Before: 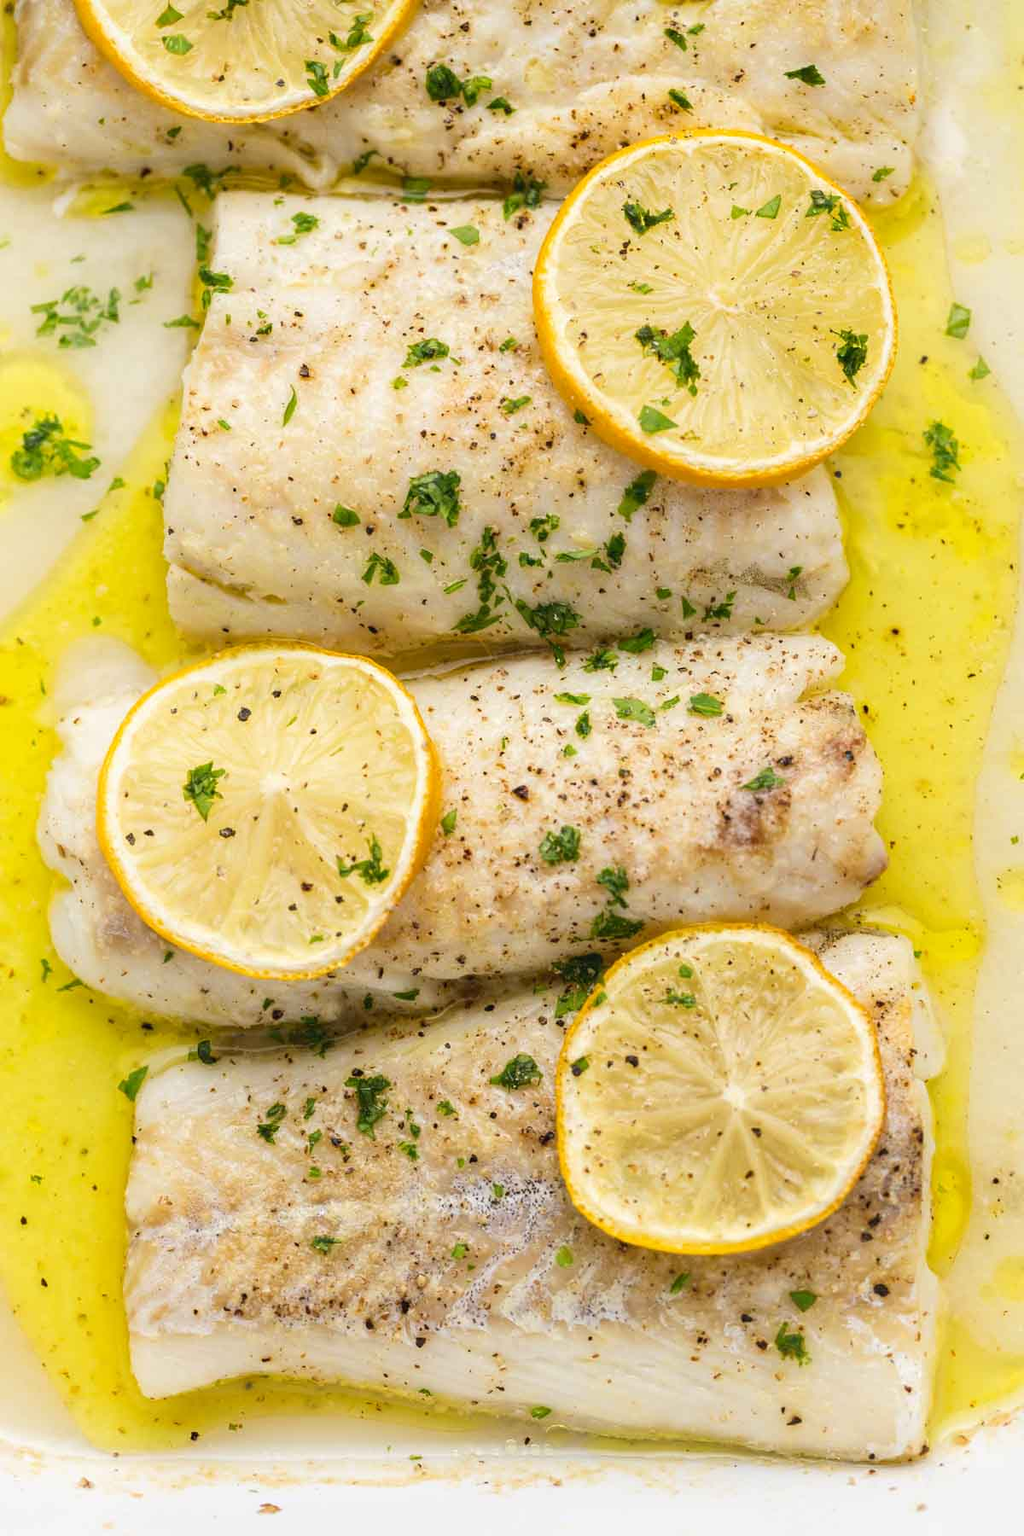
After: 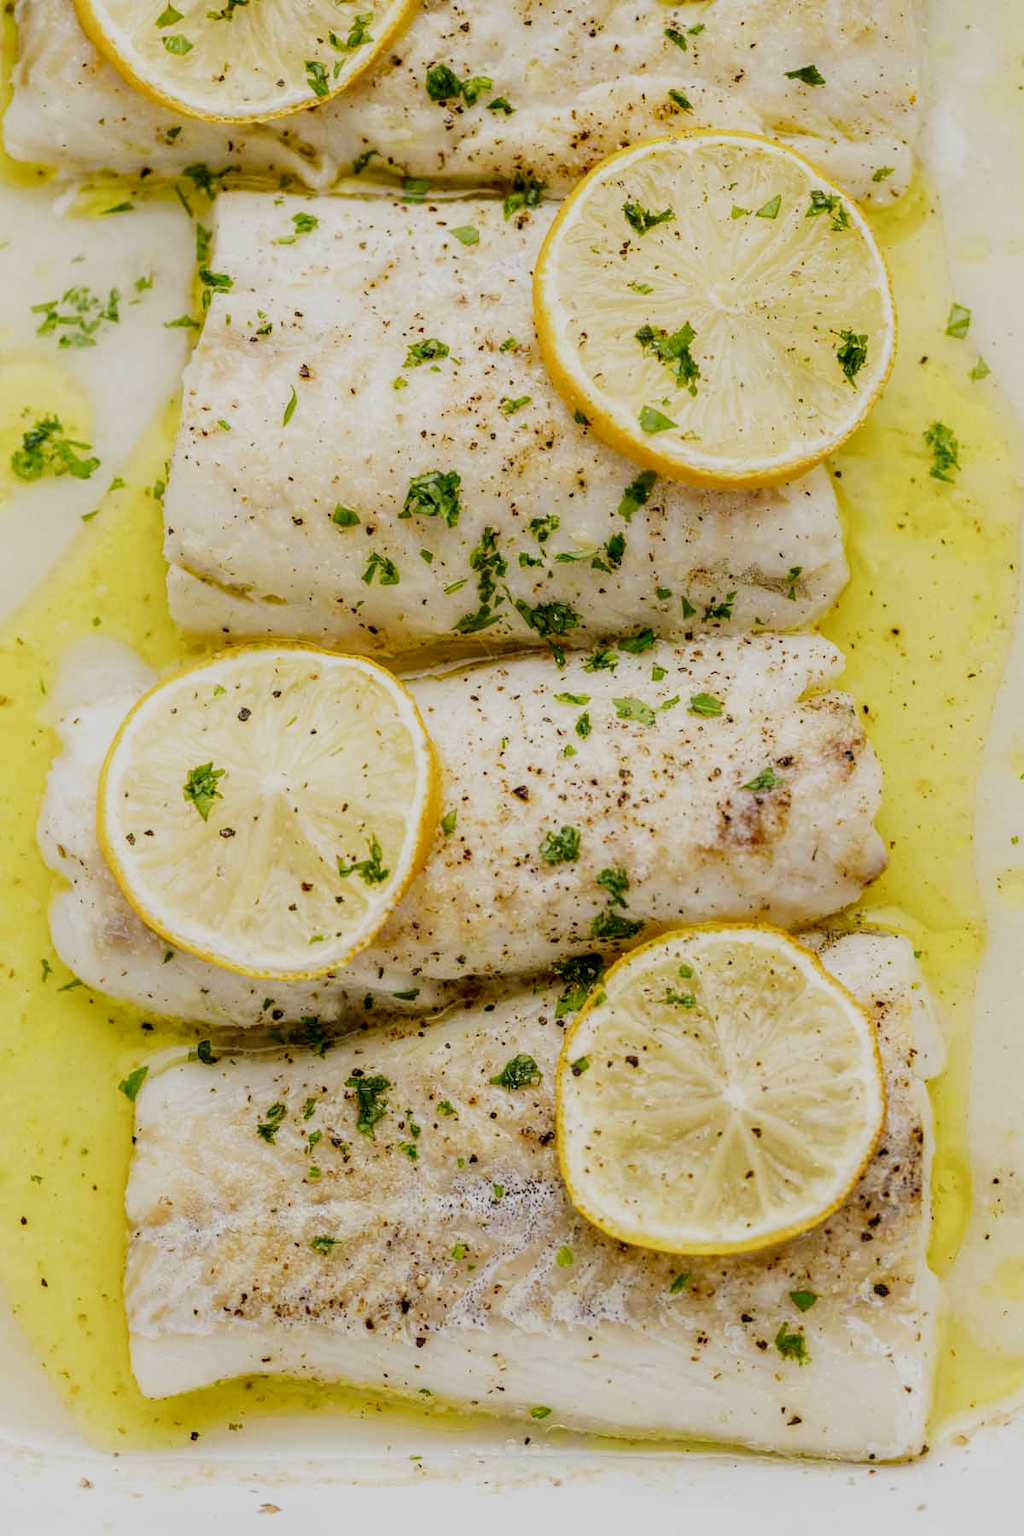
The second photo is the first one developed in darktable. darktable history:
local contrast: on, module defaults
filmic rgb: black relative exposure -7.65 EV, white relative exposure 4.56 EV, threshold 2.99 EV, hardness 3.61, add noise in highlights 0.001, preserve chrominance no, color science v3 (2019), use custom middle-gray values true, contrast in highlights soft, enable highlight reconstruction true
